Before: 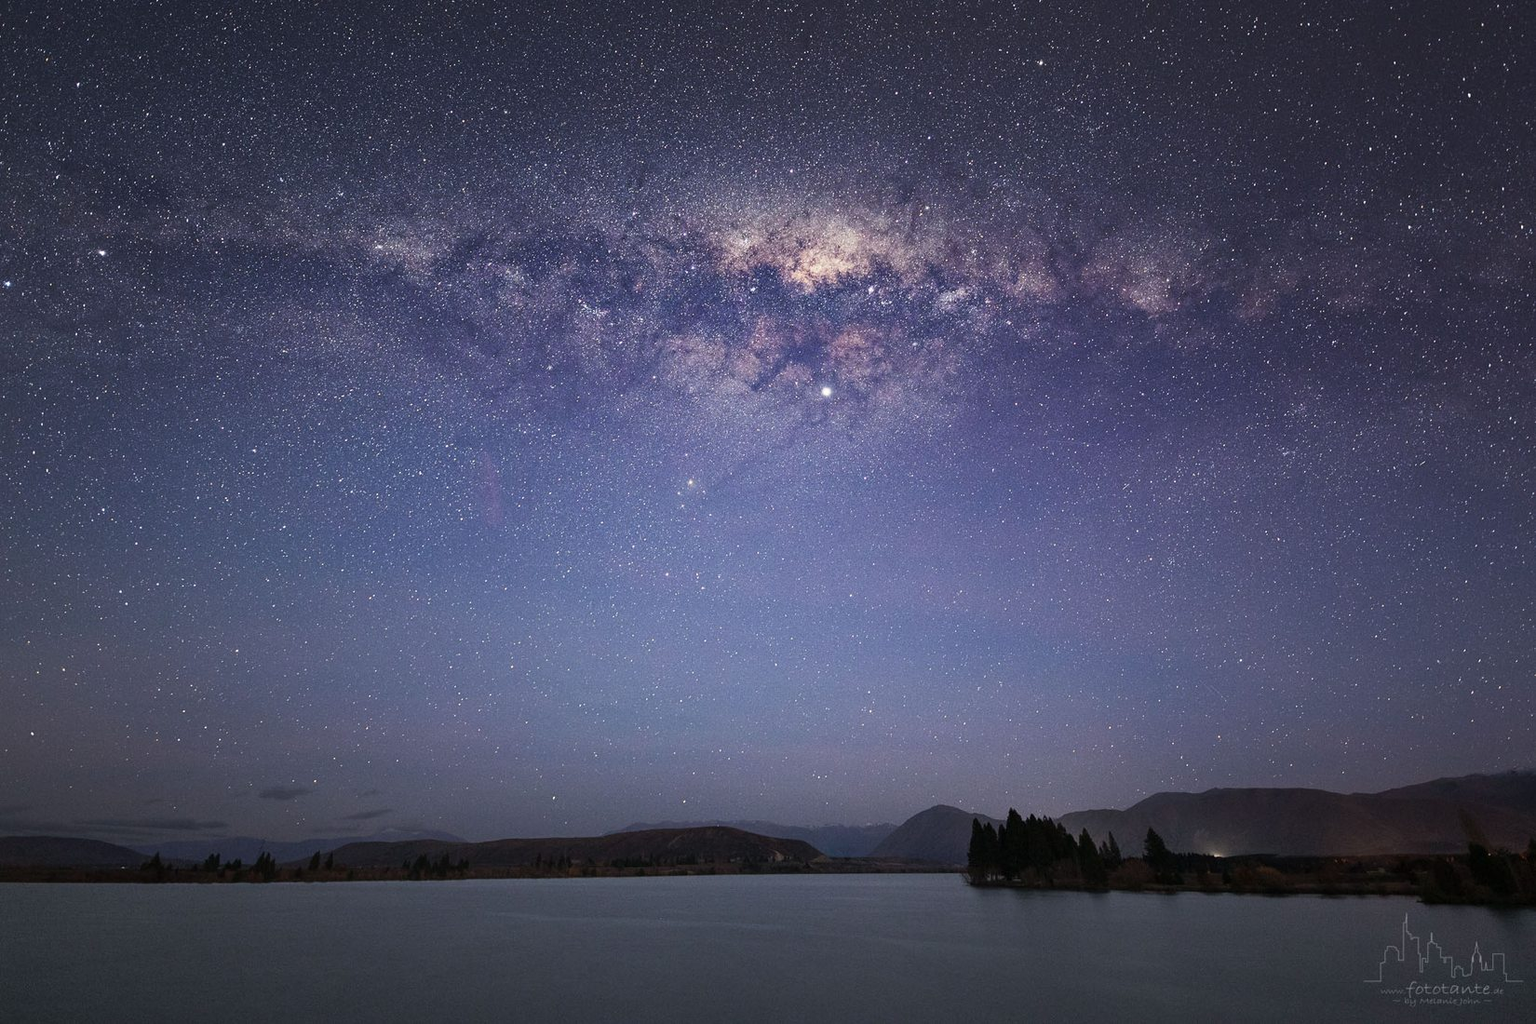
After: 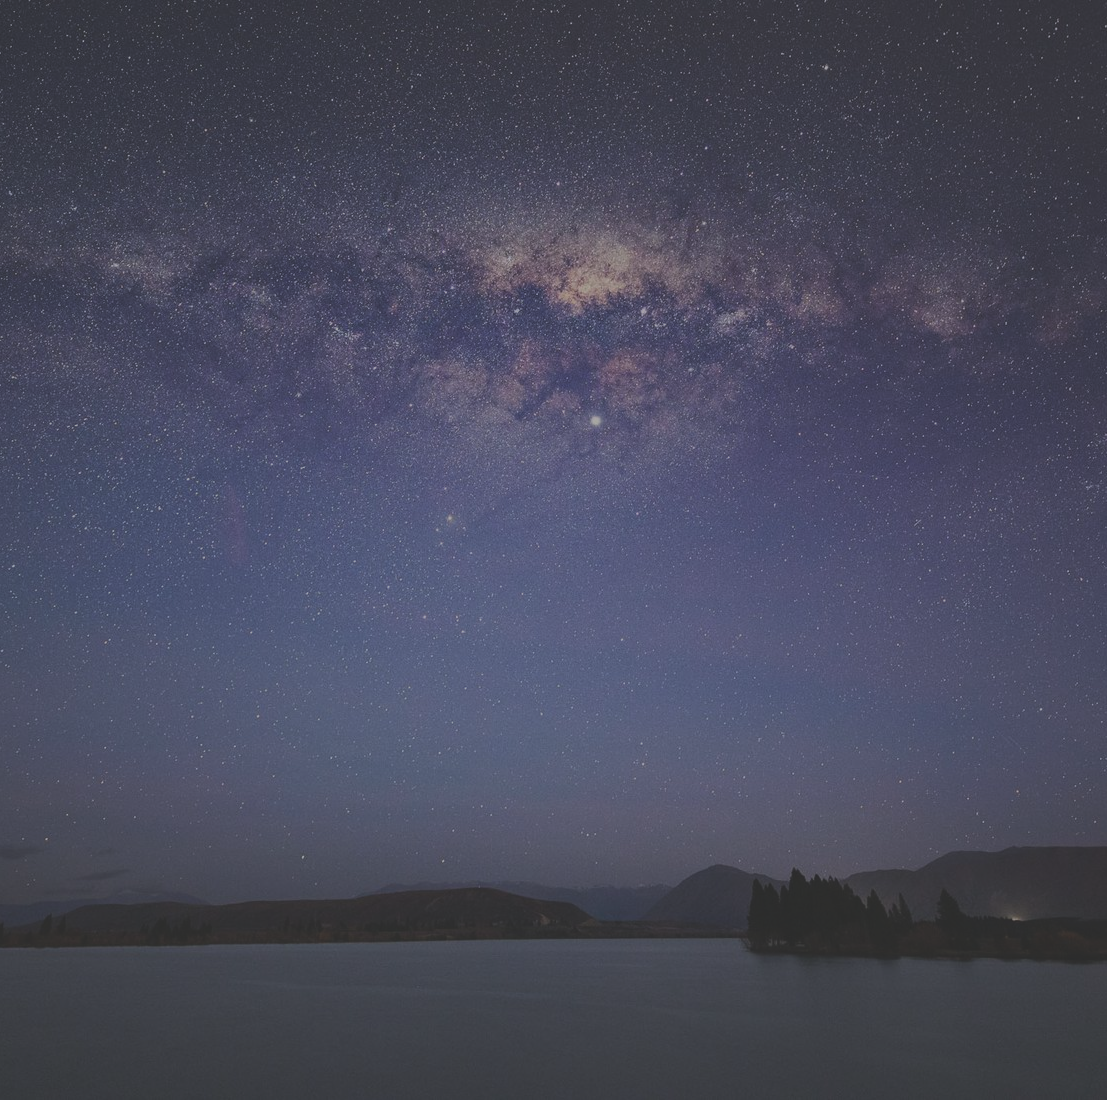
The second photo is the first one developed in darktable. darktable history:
crop and rotate: left 17.725%, right 15.16%
exposure: black level correction -0.017, exposure -1.035 EV, compensate highlight preservation false
contrast brightness saturation: contrast -0.275
levels: white 99.96%, levels [0.026, 0.507, 0.987]
